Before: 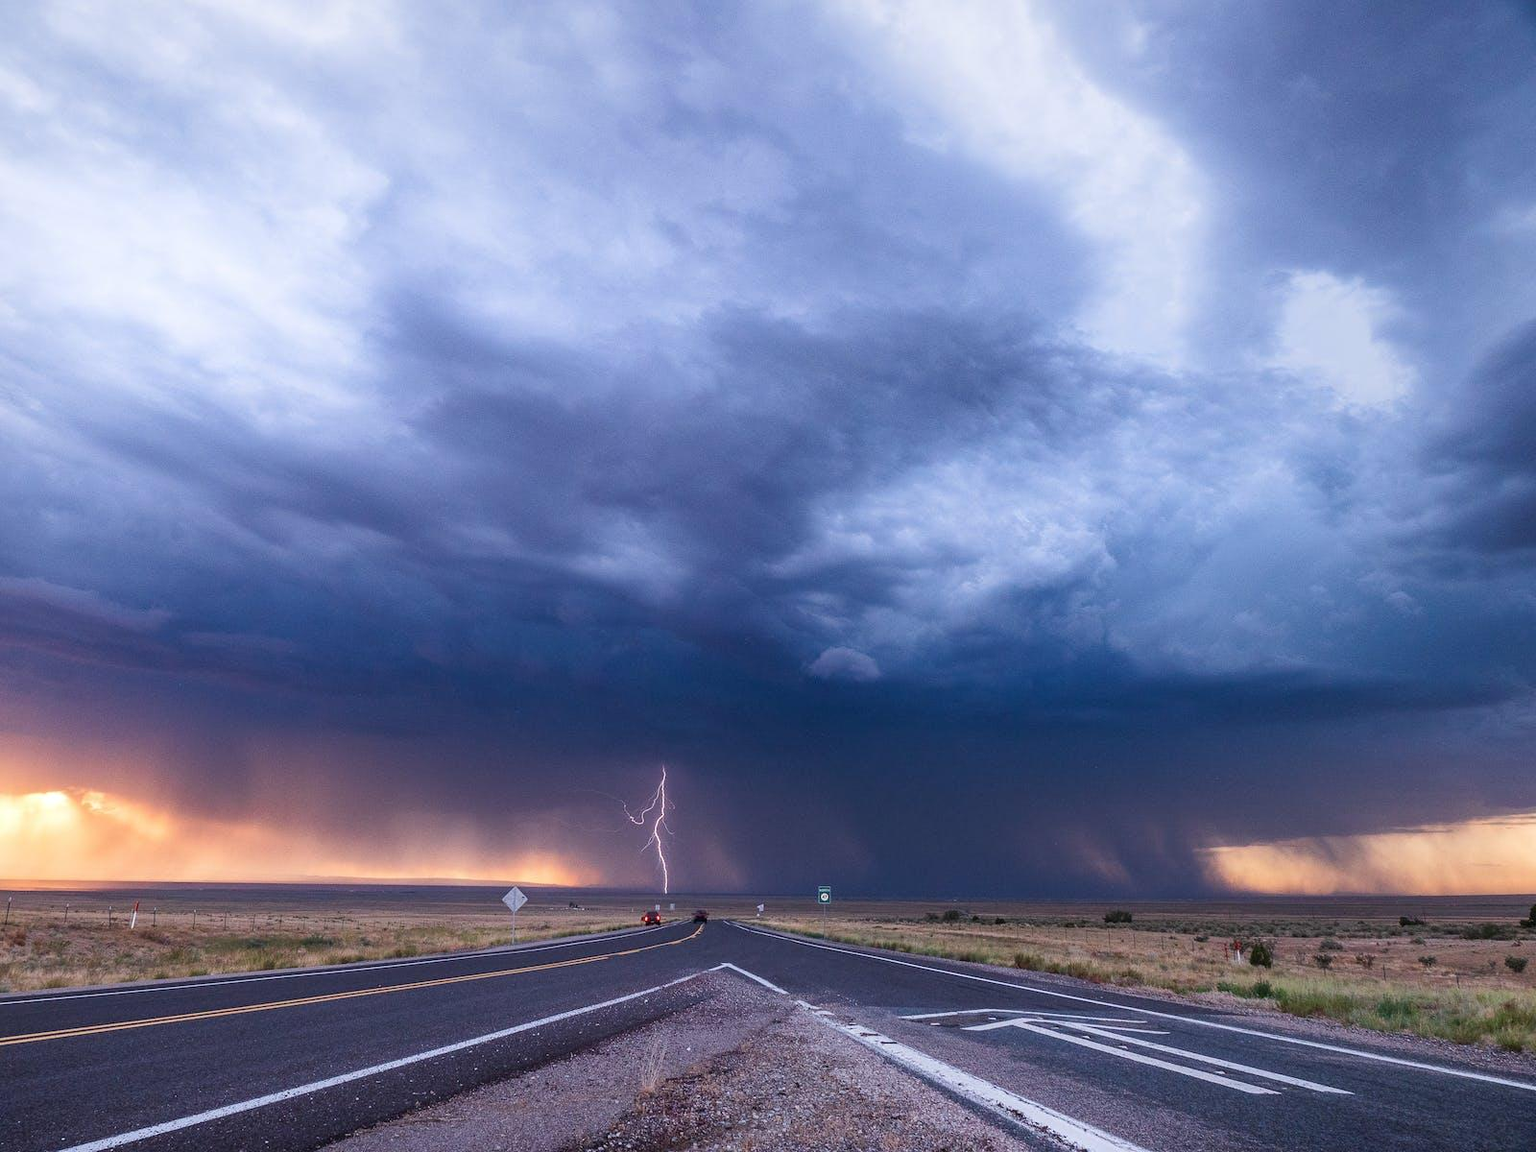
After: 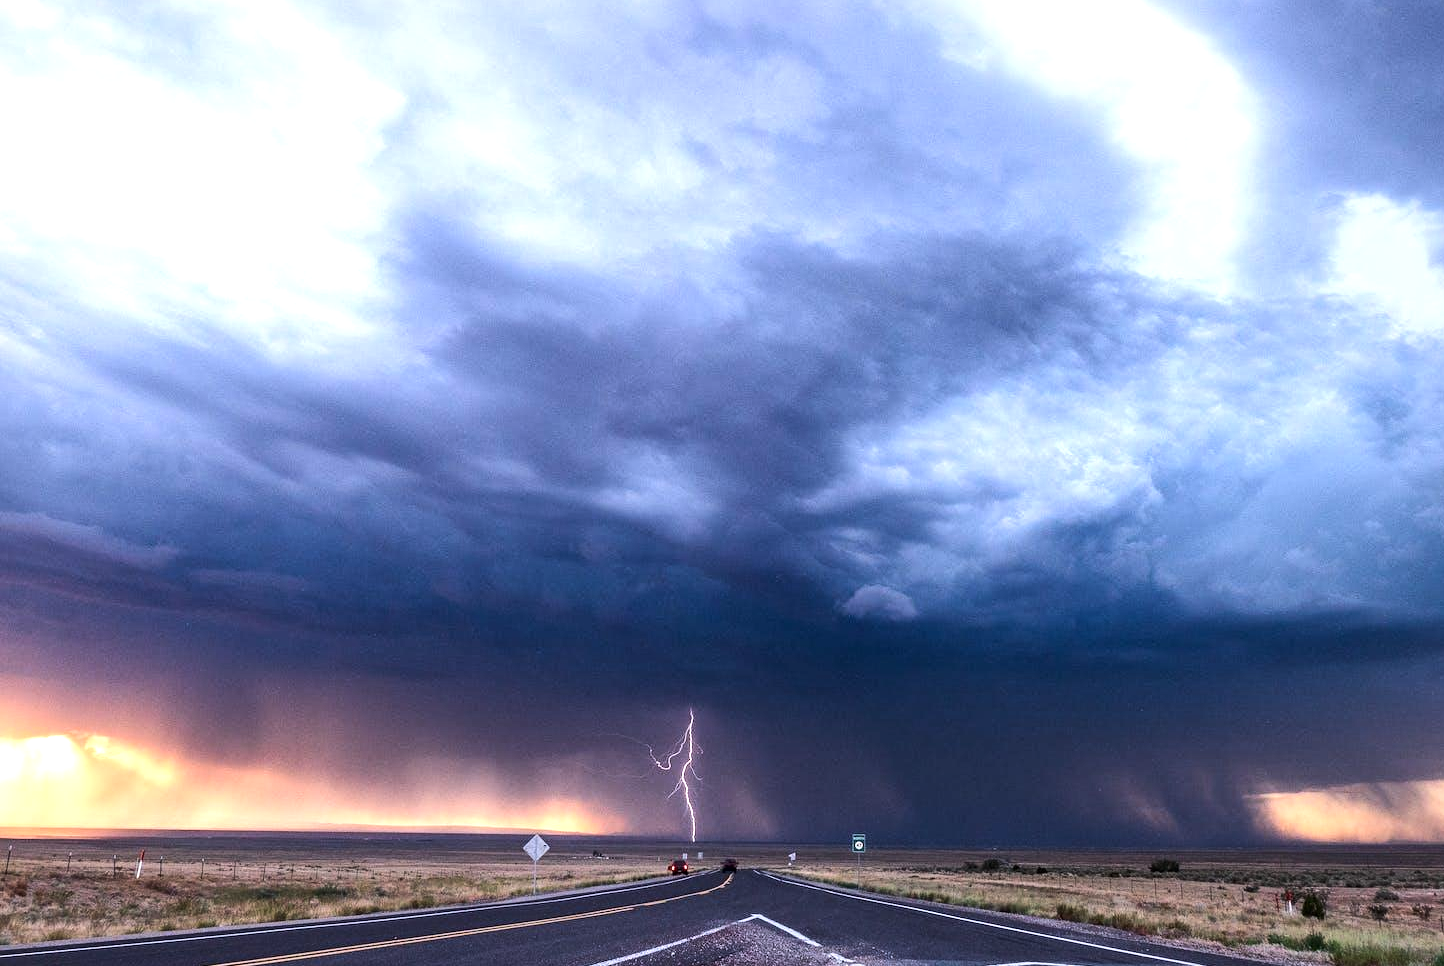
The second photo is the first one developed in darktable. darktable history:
tone equalizer: -8 EV -0.75 EV, -7 EV -0.7 EV, -6 EV -0.6 EV, -5 EV -0.4 EV, -3 EV 0.4 EV, -2 EV 0.6 EV, -1 EV 0.7 EV, +0 EV 0.75 EV, edges refinement/feathering 500, mask exposure compensation -1.57 EV, preserve details no
exposure: black level correction 0.001, exposure 0.014 EV, compensate highlight preservation false
crop: top 7.49%, right 9.717%, bottom 11.943%
local contrast: mode bilateral grid, contrast 20, coarseness 50, detail 120%, midtone range 0.2
